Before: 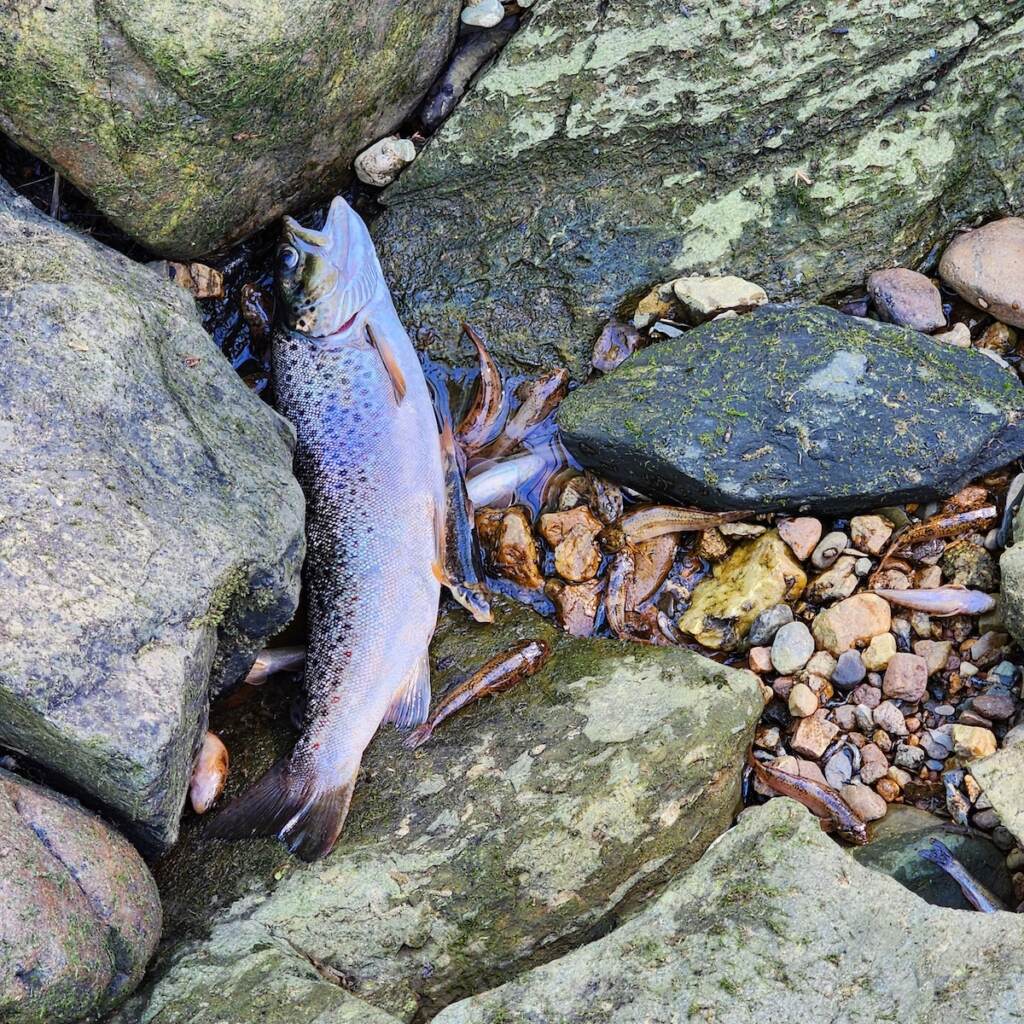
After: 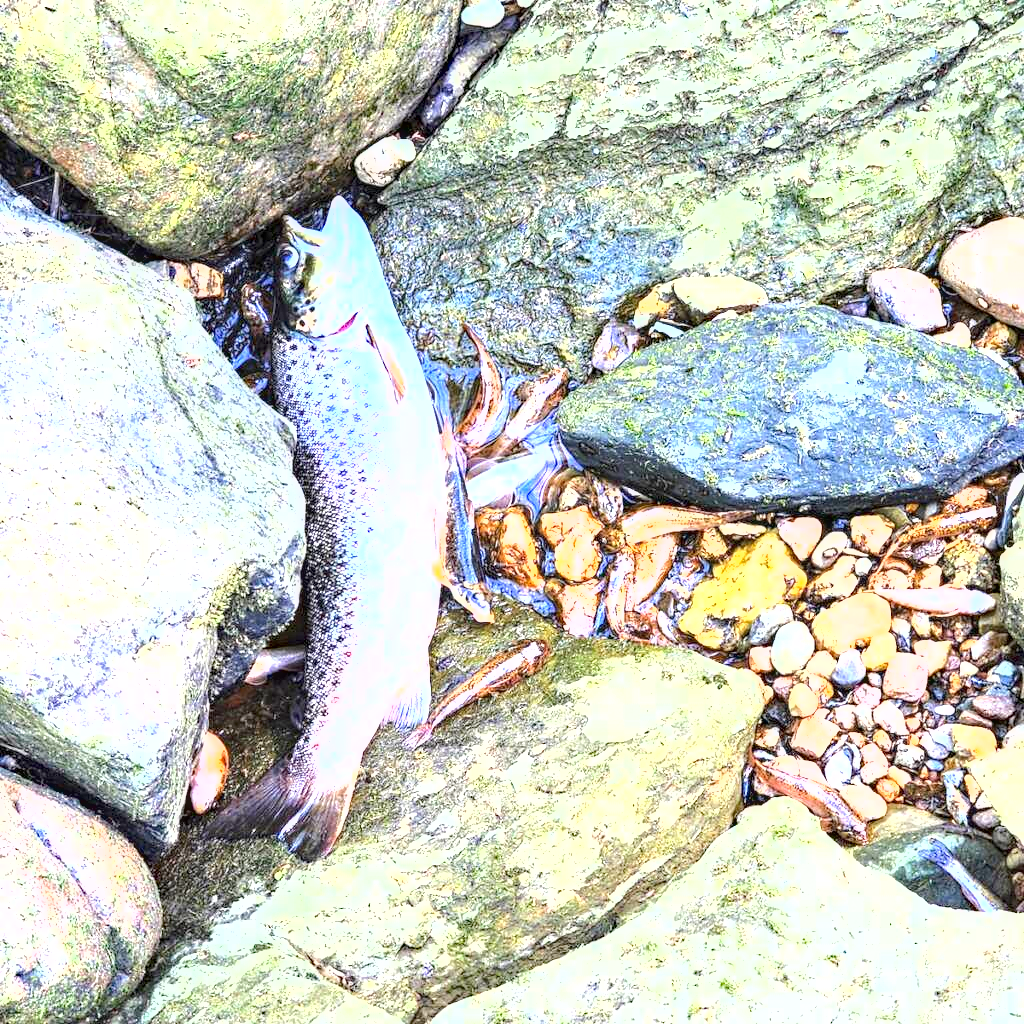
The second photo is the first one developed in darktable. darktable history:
local contrast: detail 130%
exposure: exposure 2.055 EV, compensate highlight preservation false
haze removal: compatibility mode true, adaptive false
shadows and highlights: shadows -69.17, highlights 33.39, soften with gaussian
